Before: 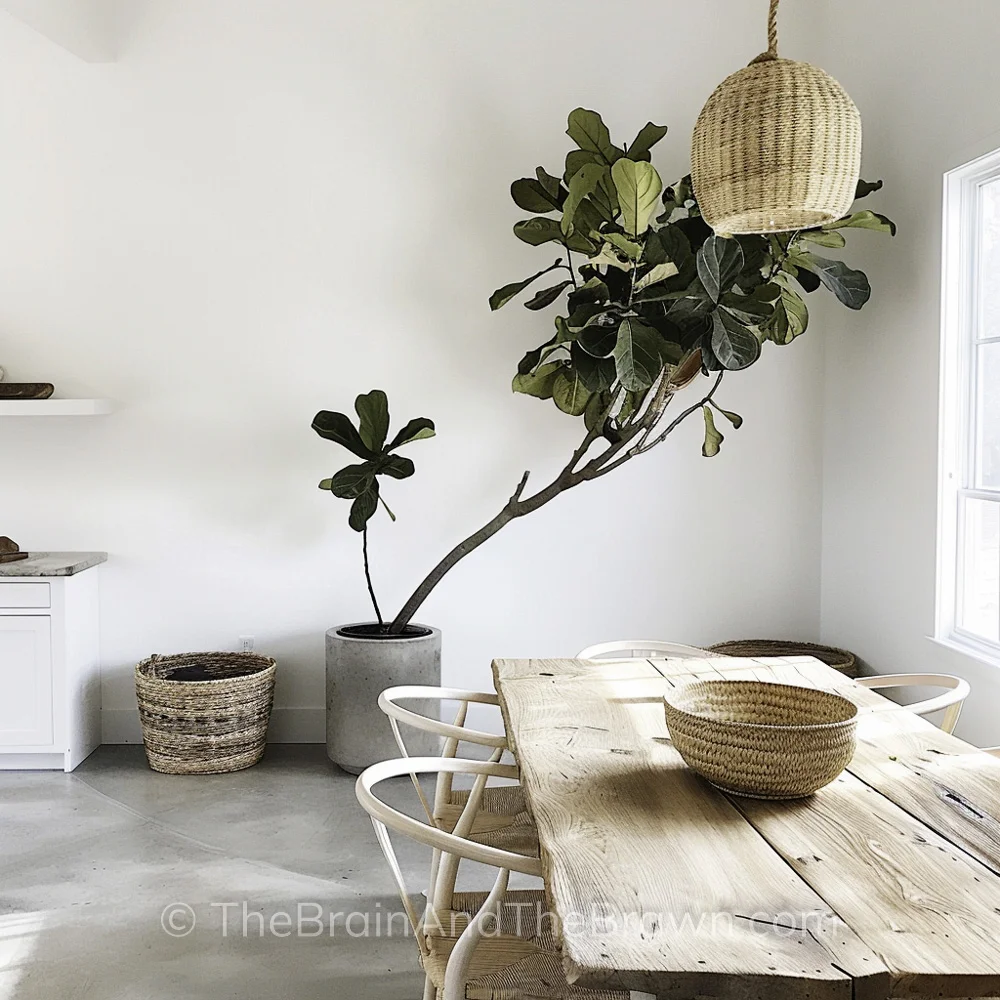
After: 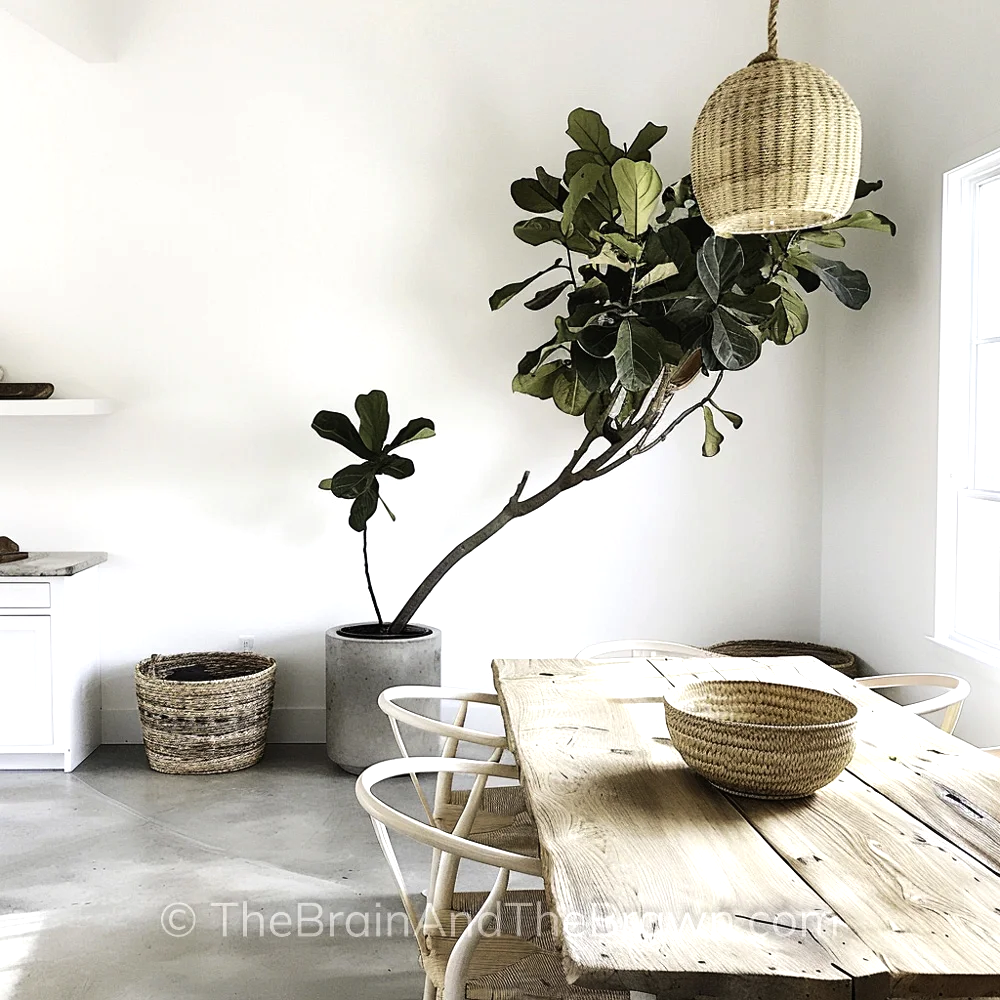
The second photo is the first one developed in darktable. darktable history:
tone equalizer: -8 EV -0.428 EV, -7 EV -0.414 EV, -6 EV -0.354 EV, -5 EV -0.244 EV, -3 EV 0.196 EV, -2 EV 0.349 EV, -1 EV 0.392 EV, +0 EV 0.407 EV, edges refinement/feathering 500, mask exposure compensation -1.57 EV, preserve details no
